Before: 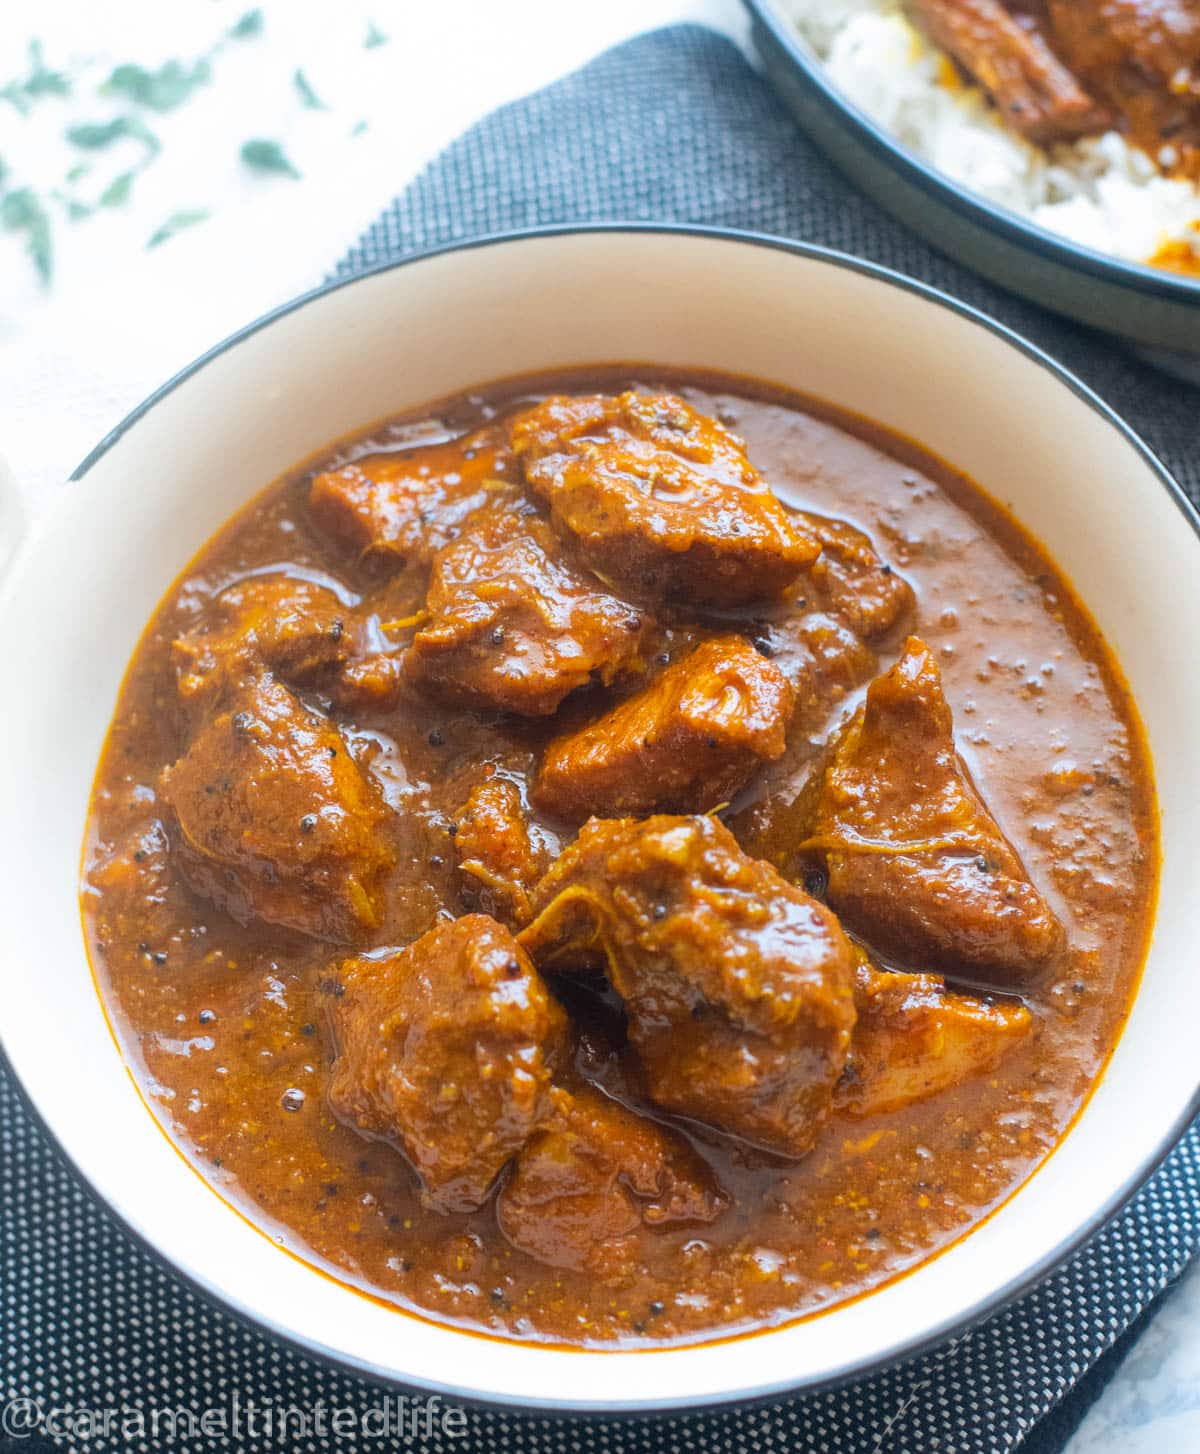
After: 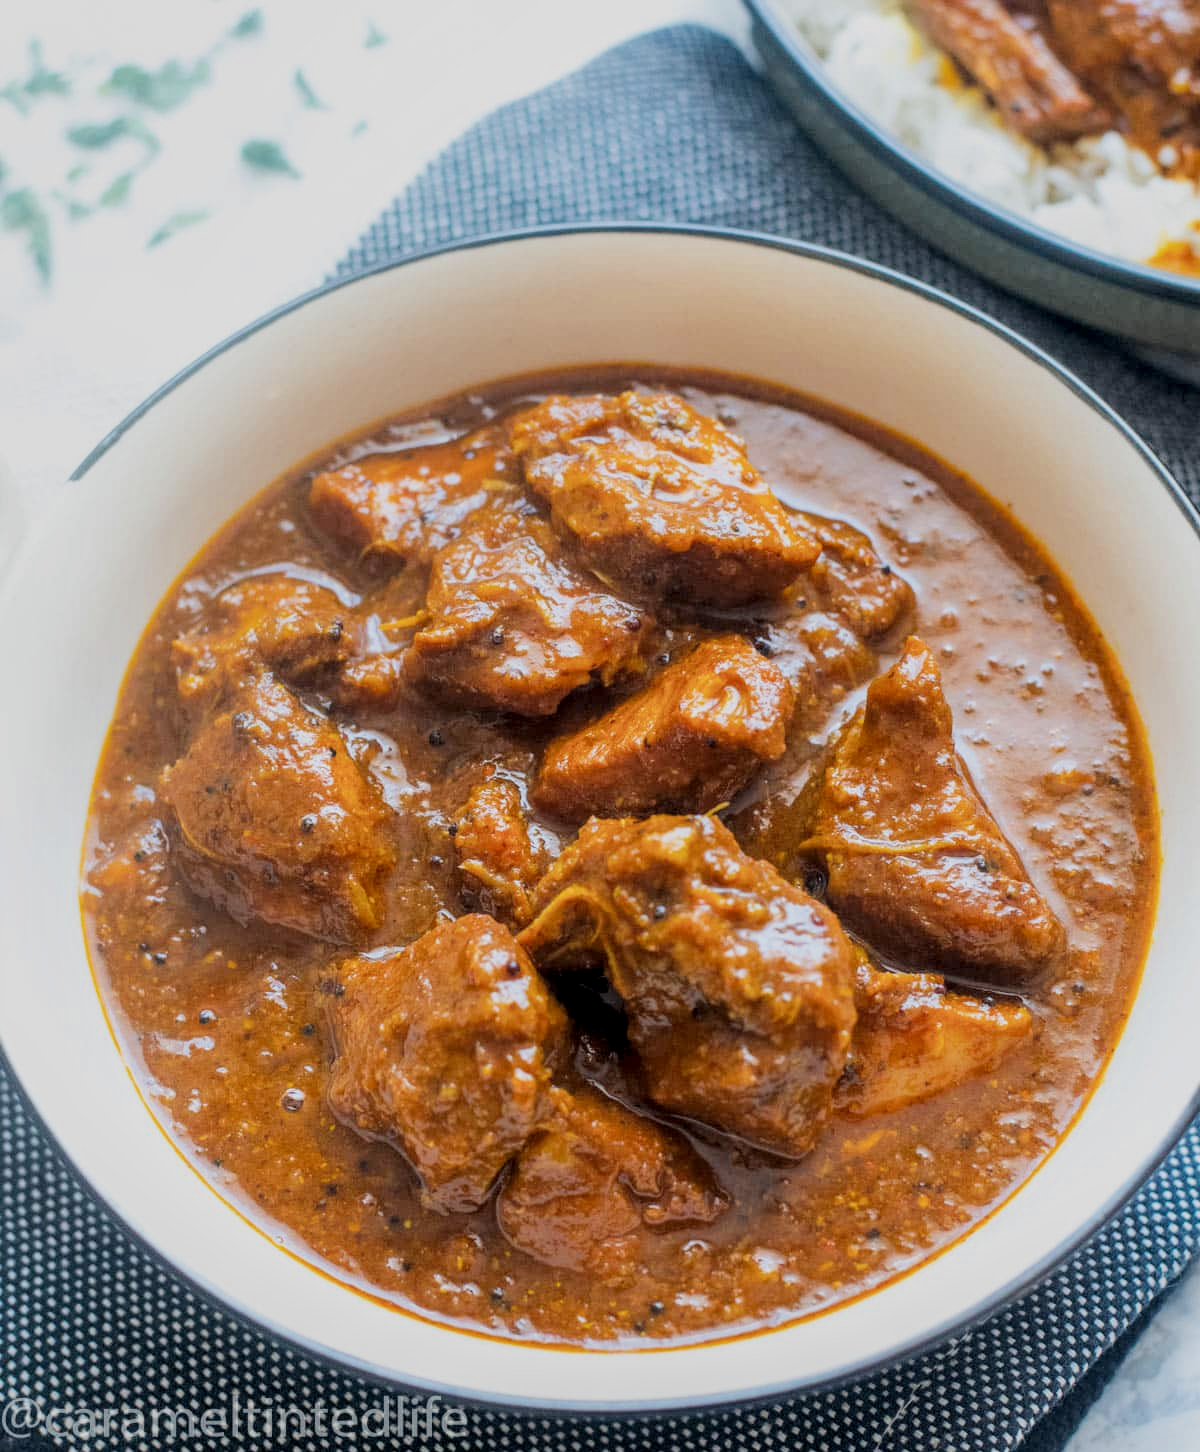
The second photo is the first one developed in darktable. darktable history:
local contrast: detail 130%
exposure: exposure 0.127 EV, compensate highlight preservation false
filmic rgb: black relative exposure -7.65 EV, white relative exposure 4.56 EV, hardness 3.61
crop: bottom 0.071%
